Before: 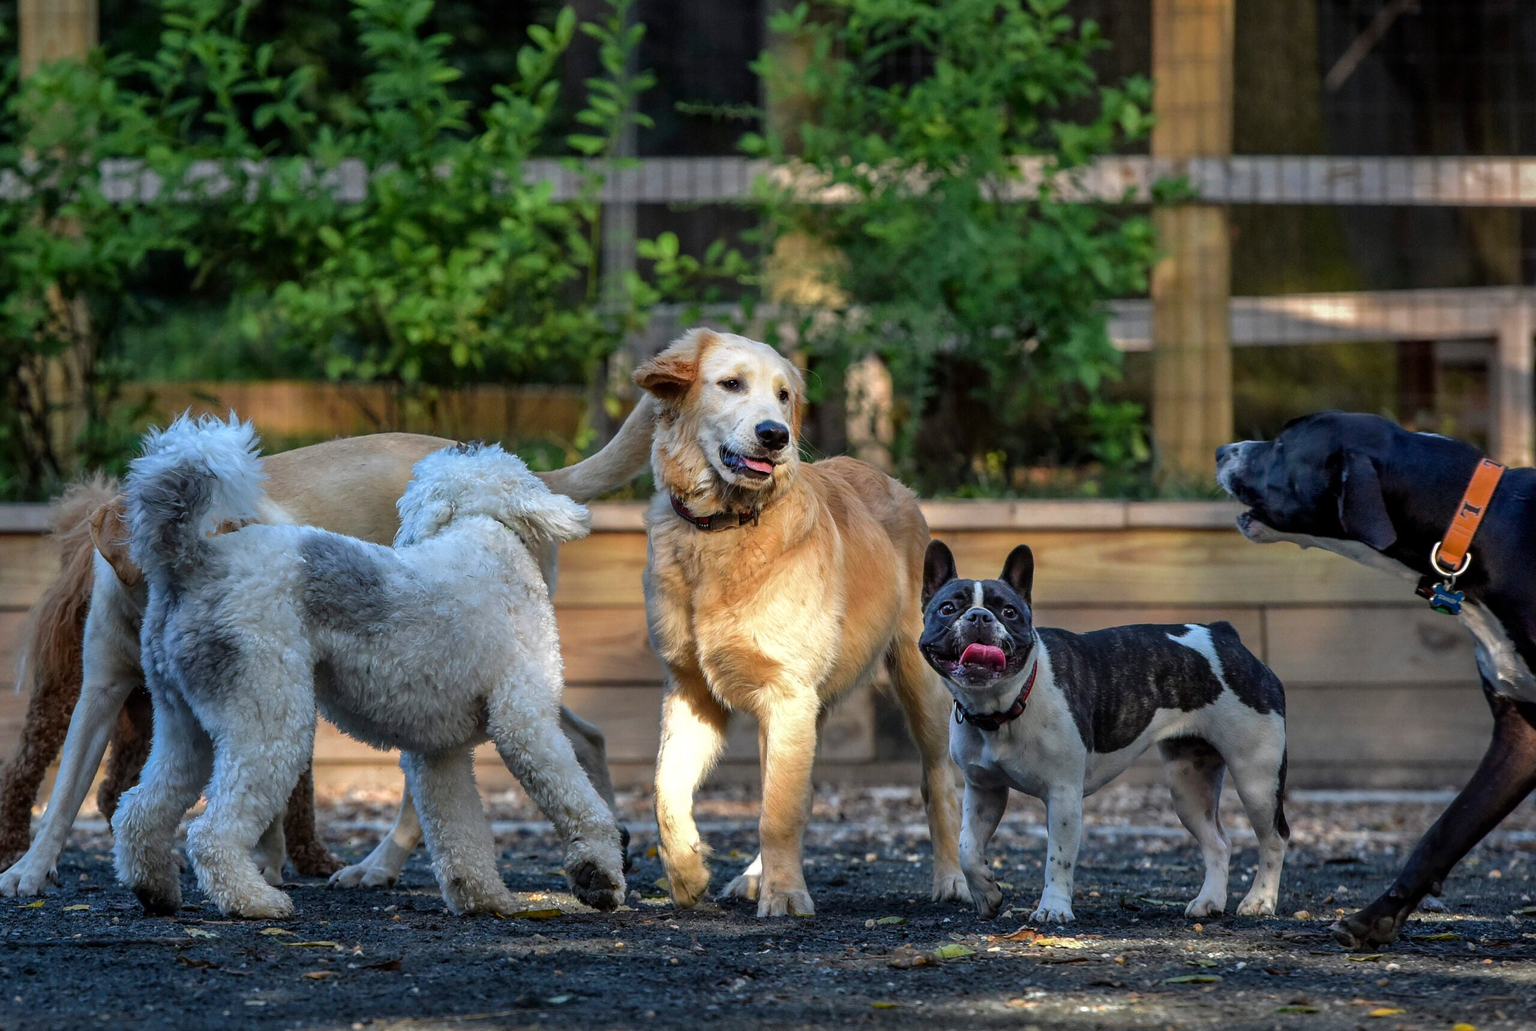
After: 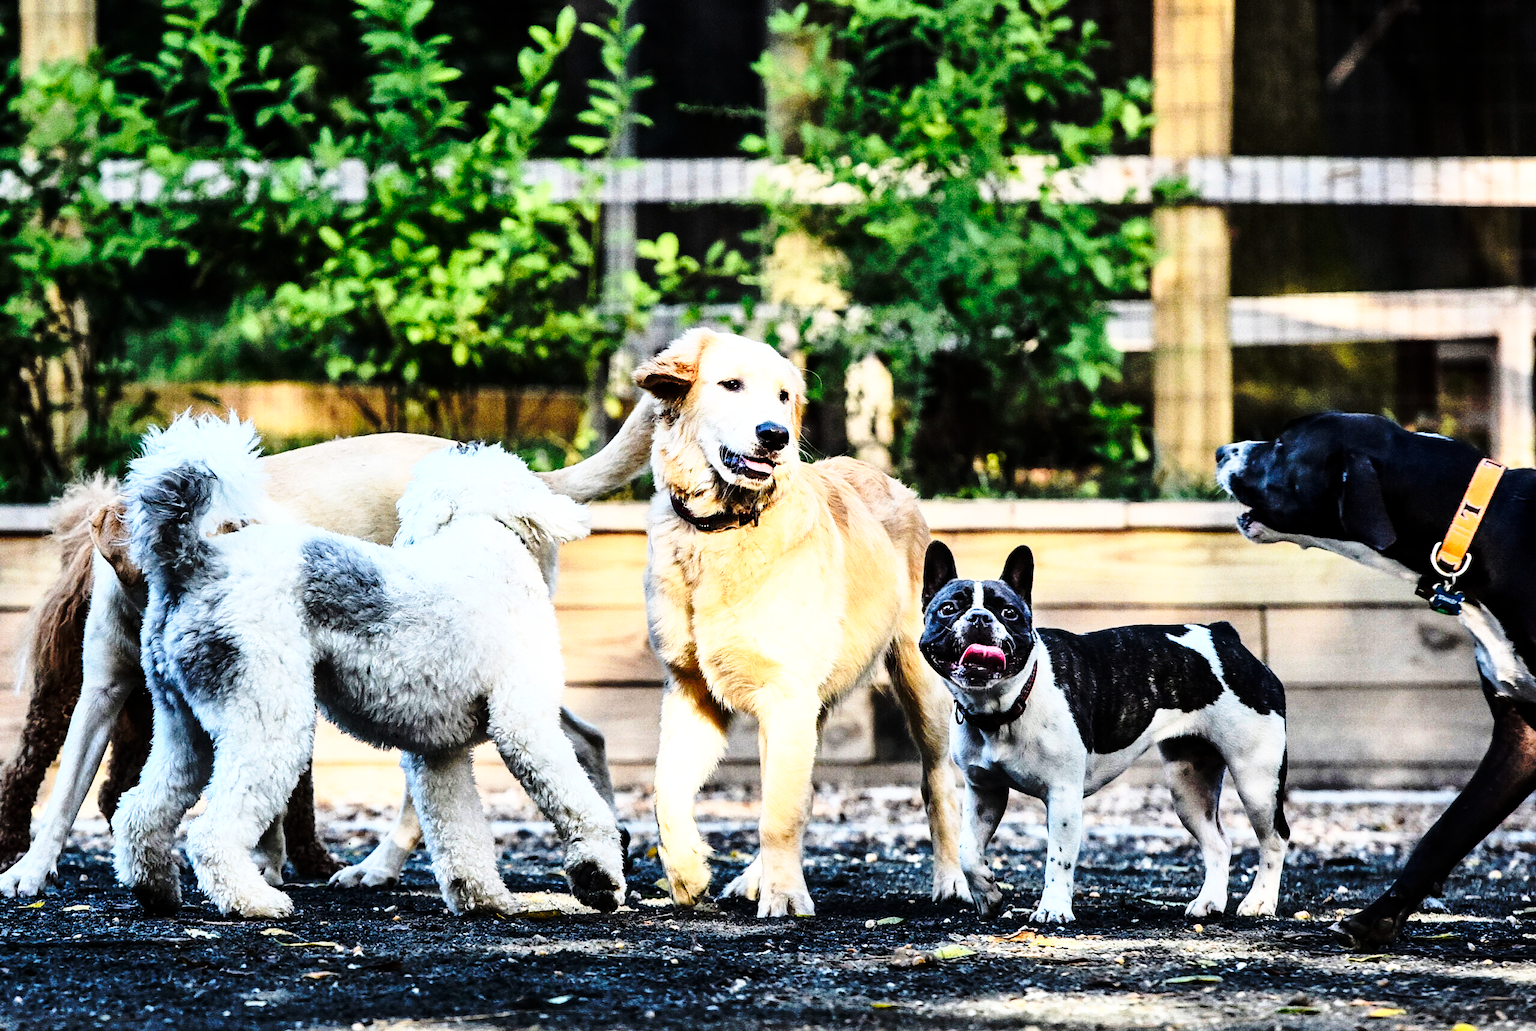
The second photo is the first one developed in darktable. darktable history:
rgb curve: curves: ch0 [(0, 0) (0.21, 0.15) (0.24, 0.21) (0.5, 0.75) (0.75, 0.96) (0.89, 0.99) (1, 1)]; ch1 [(0, 0.02) (0.21, 0.13) (0.25, 0.2) (0.5, 0.67) (0.75, 0.9) (0.89, 0.97) (1, 1)]; ch2 [(0, 0.02) (0.21, 0.13) (0.25, 0.2) (0.5, 0.67) (0.75, 0.9) (0.89, 0.97) (1, 1)], compensate middle gray true
shadows and highlights: shadows 37.27, highlights -28.18, soften with gaussian
base curve: curves: ch0 [(0, 0) (0.036, 0.037) (0.121, 0.228) (0.46, 0.76) (0.859, 0.983) (1, 1)], preserve colors none
grain: coarseness 0.09 ISO, strength 40%
